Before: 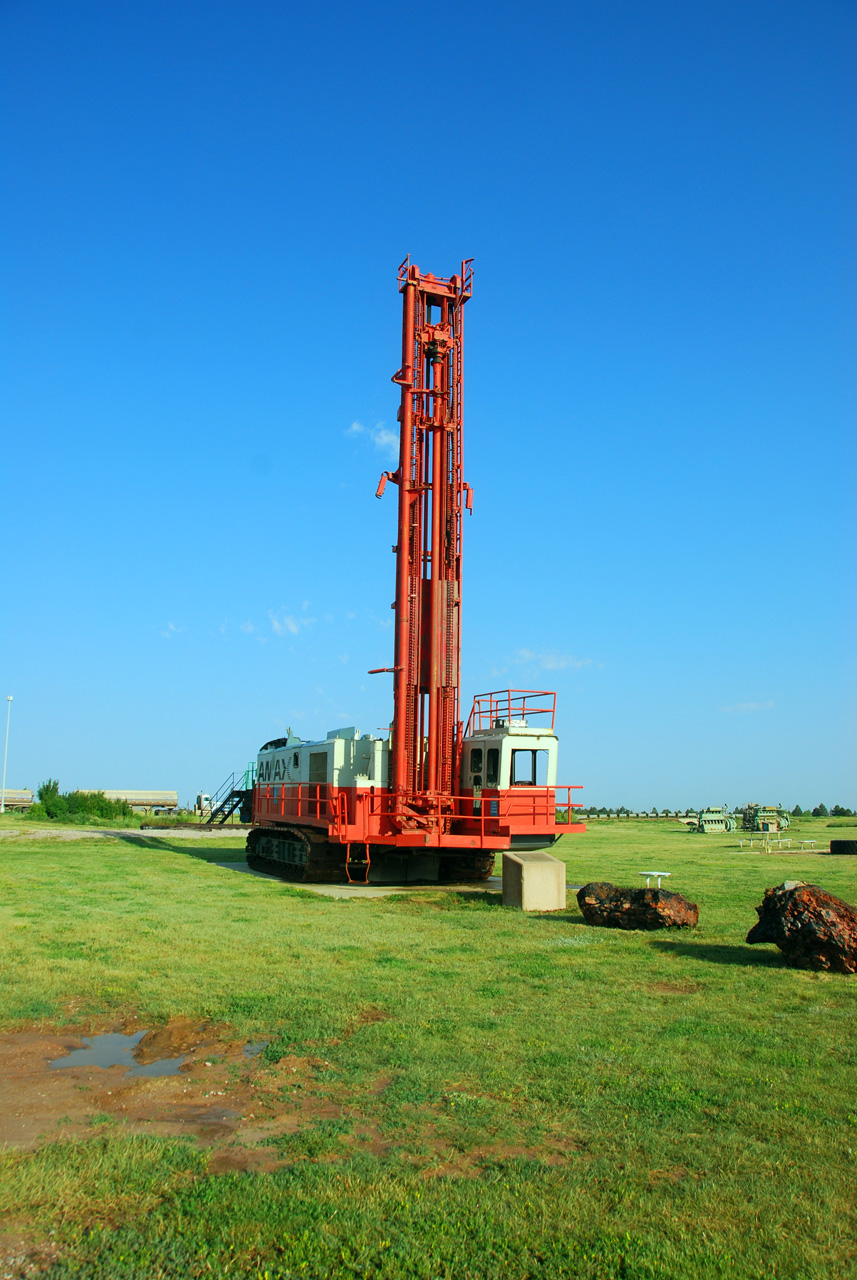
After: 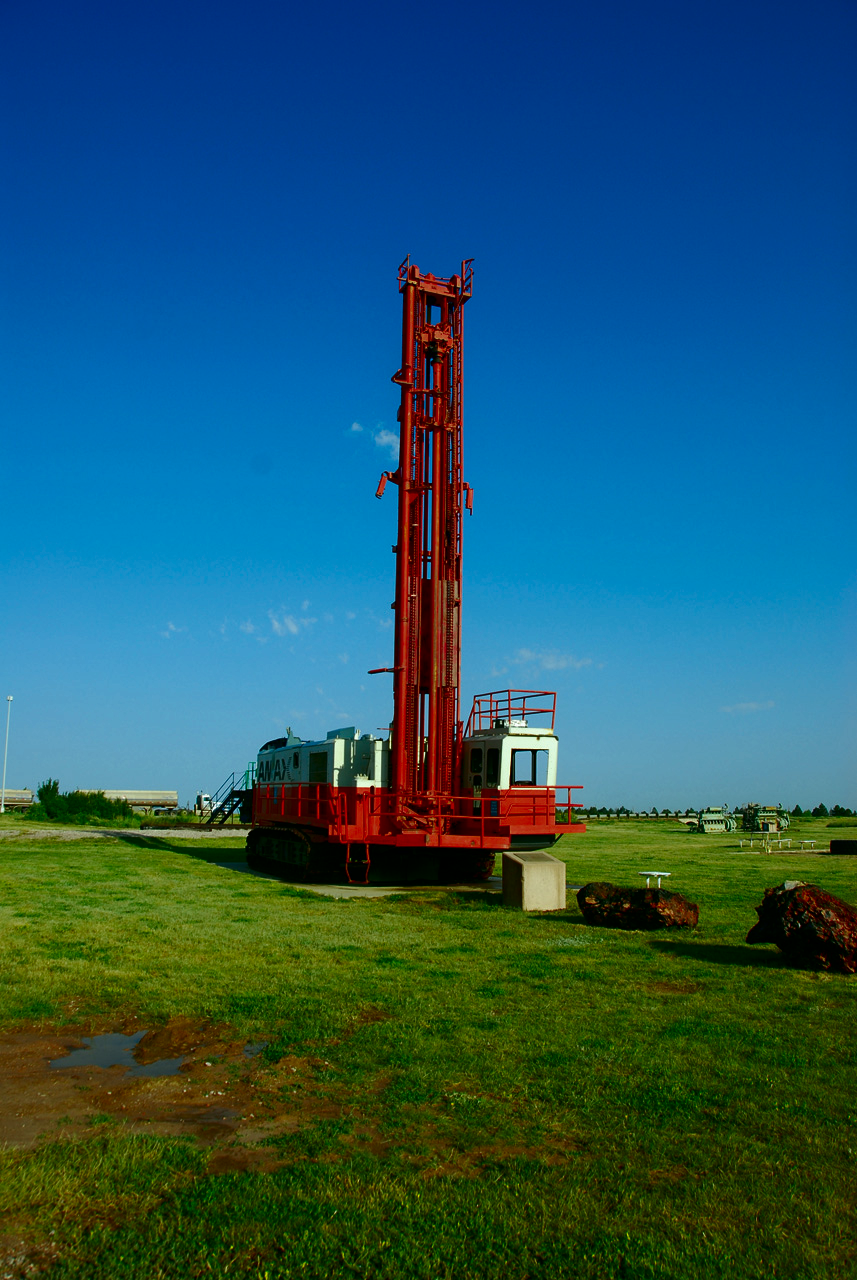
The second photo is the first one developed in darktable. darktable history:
contrast brightness saturation: brightness -0.503
